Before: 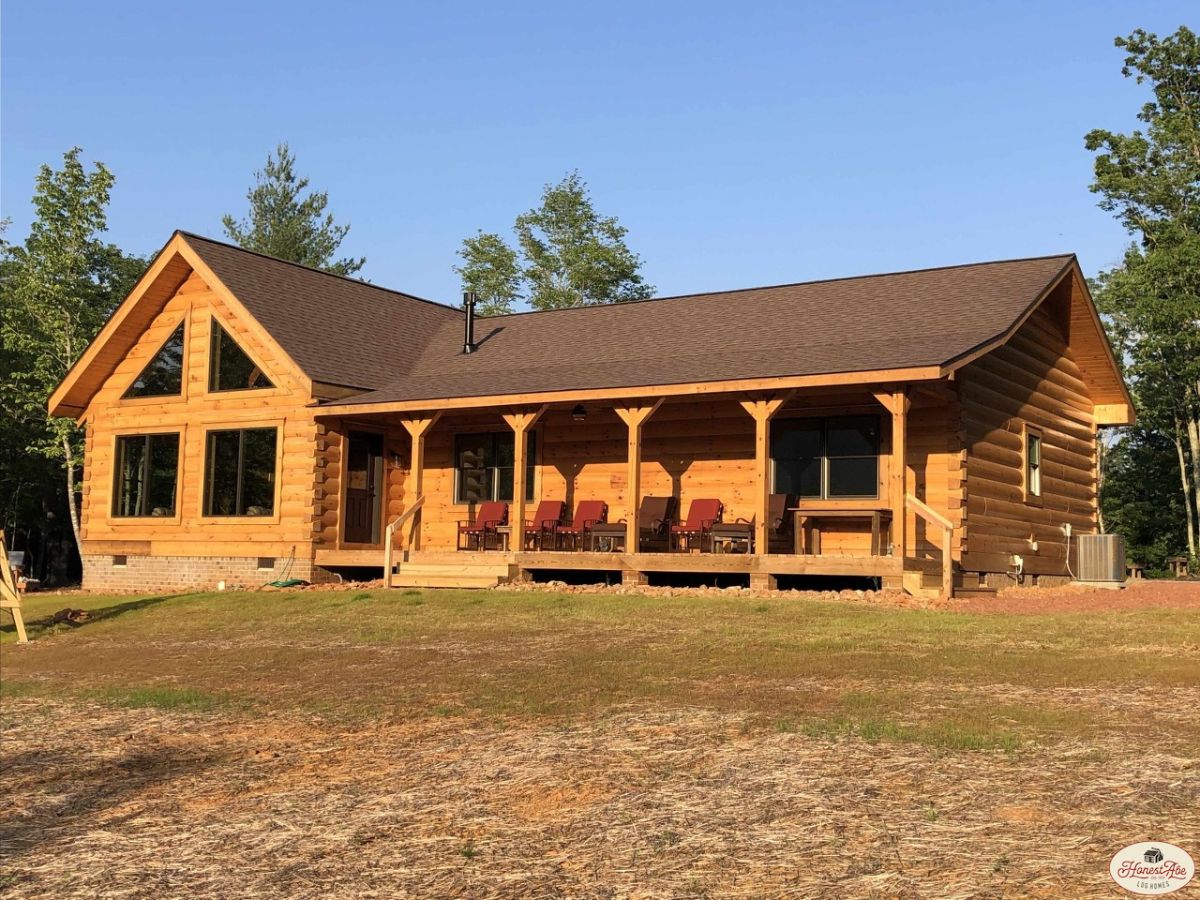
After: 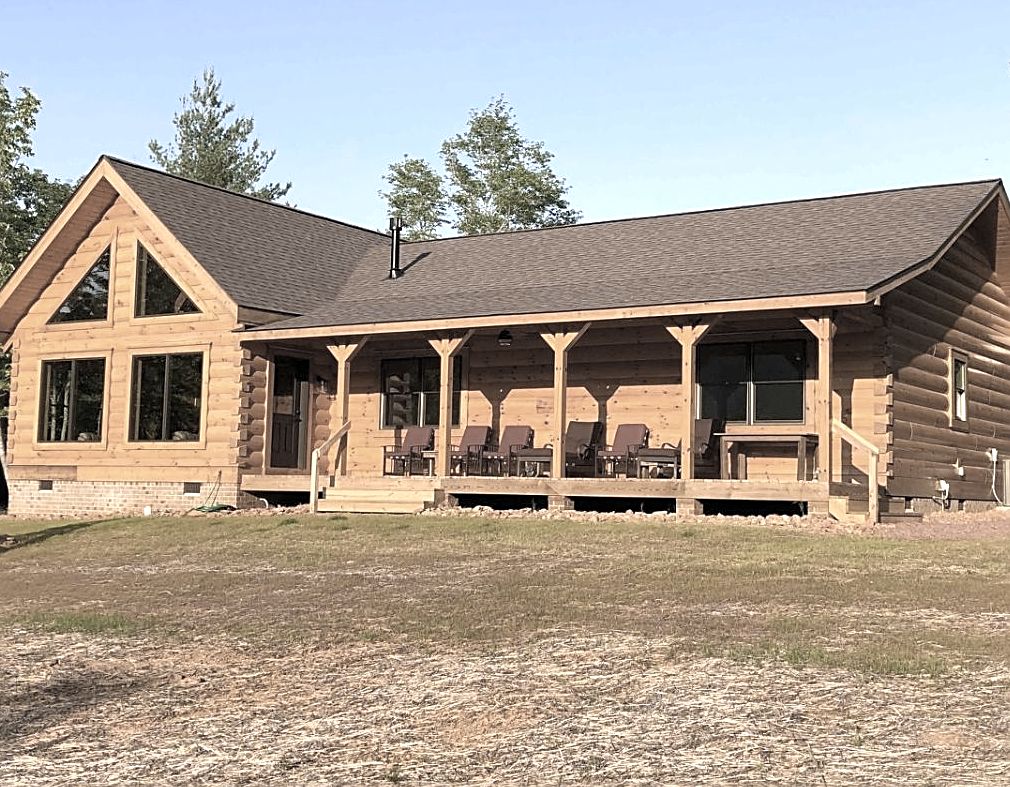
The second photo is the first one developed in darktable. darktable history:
exposure: exposure 1.06 EV, compensate exposure bias true, compensate highlight preservation false
sharpen: amount 0.498
color zones: curves: ch0 [(0, 0.487) (0.241, 0.395) (0.434, 0.373) (0.658, 0.412) (0.838, 0.487)]; ch1 [(0, 0) (0.053, 0.053) (0.211, 0.202) (0.579, 0.259) (0.781, 0.241)]
crop: left 6.23%, top 8.384%, right 9.535%, bottom 4.103%
